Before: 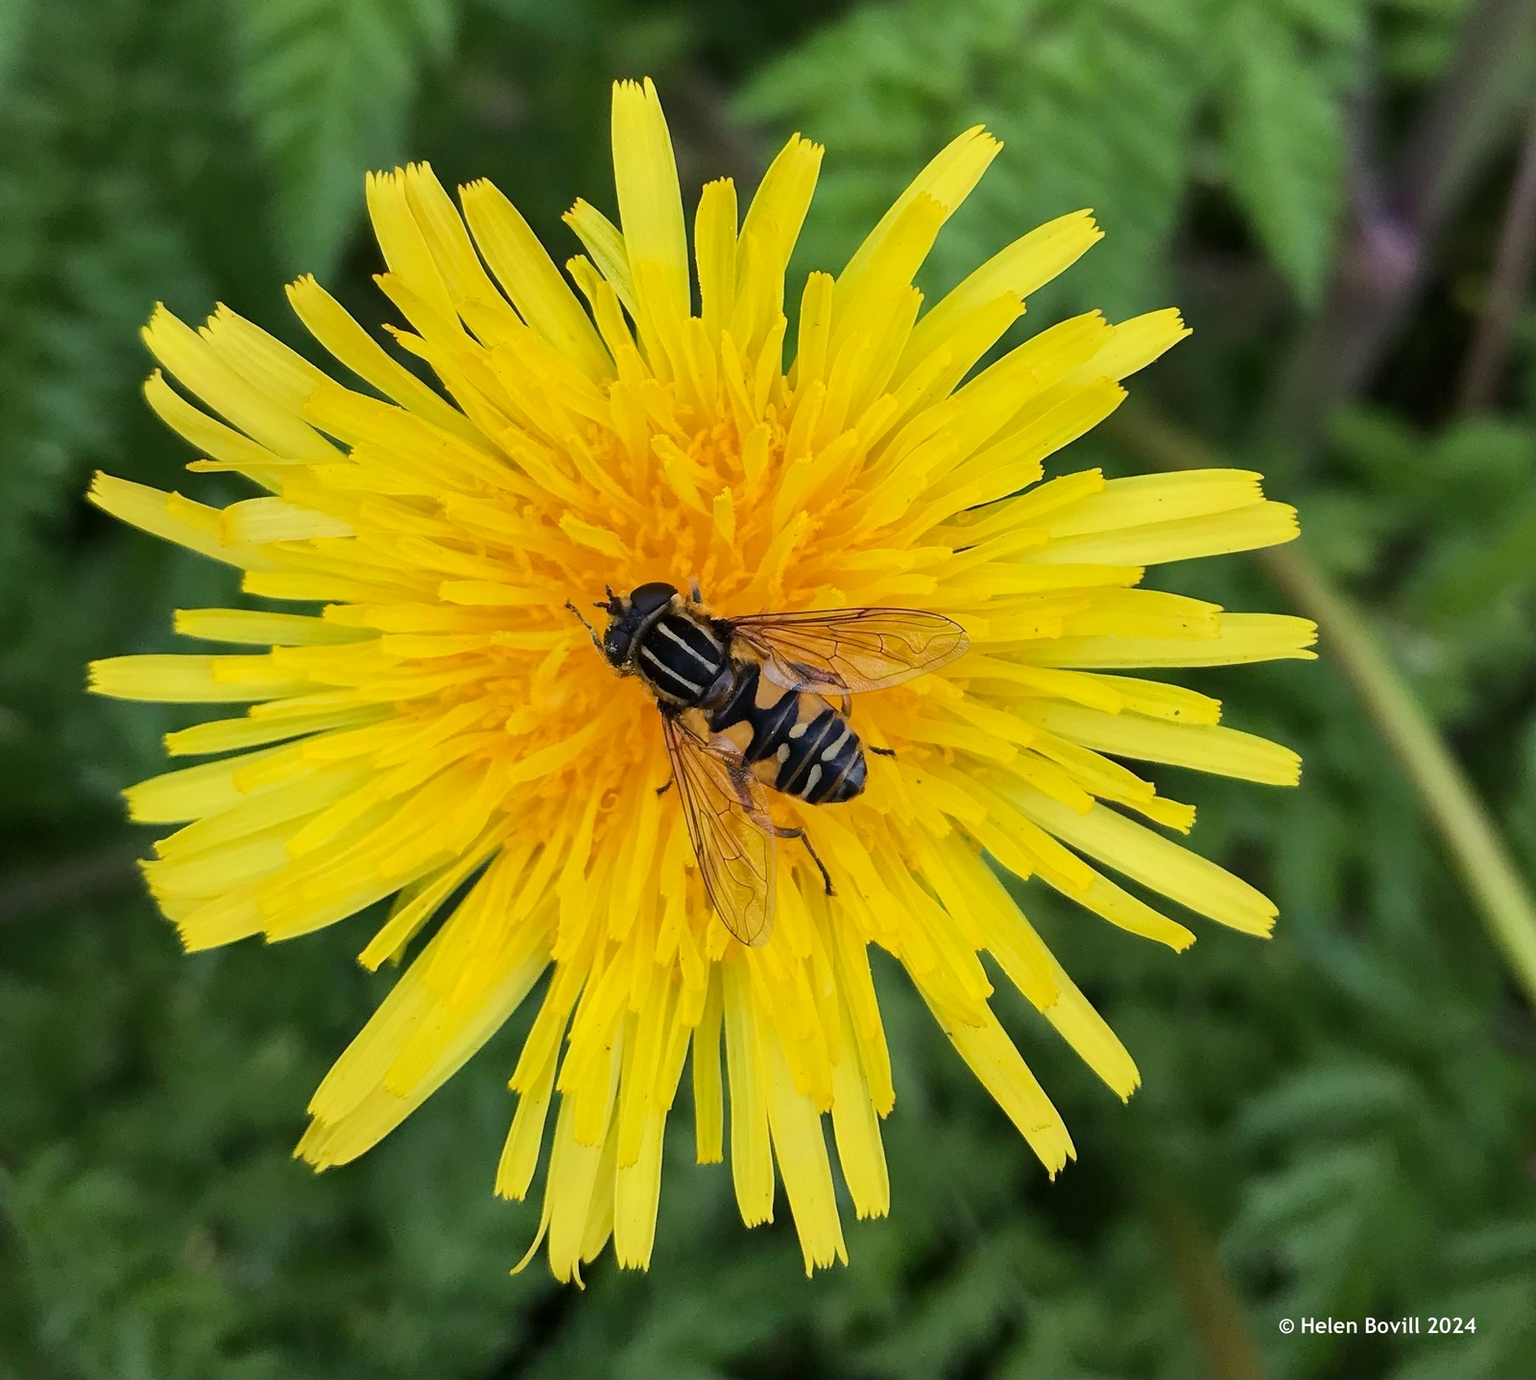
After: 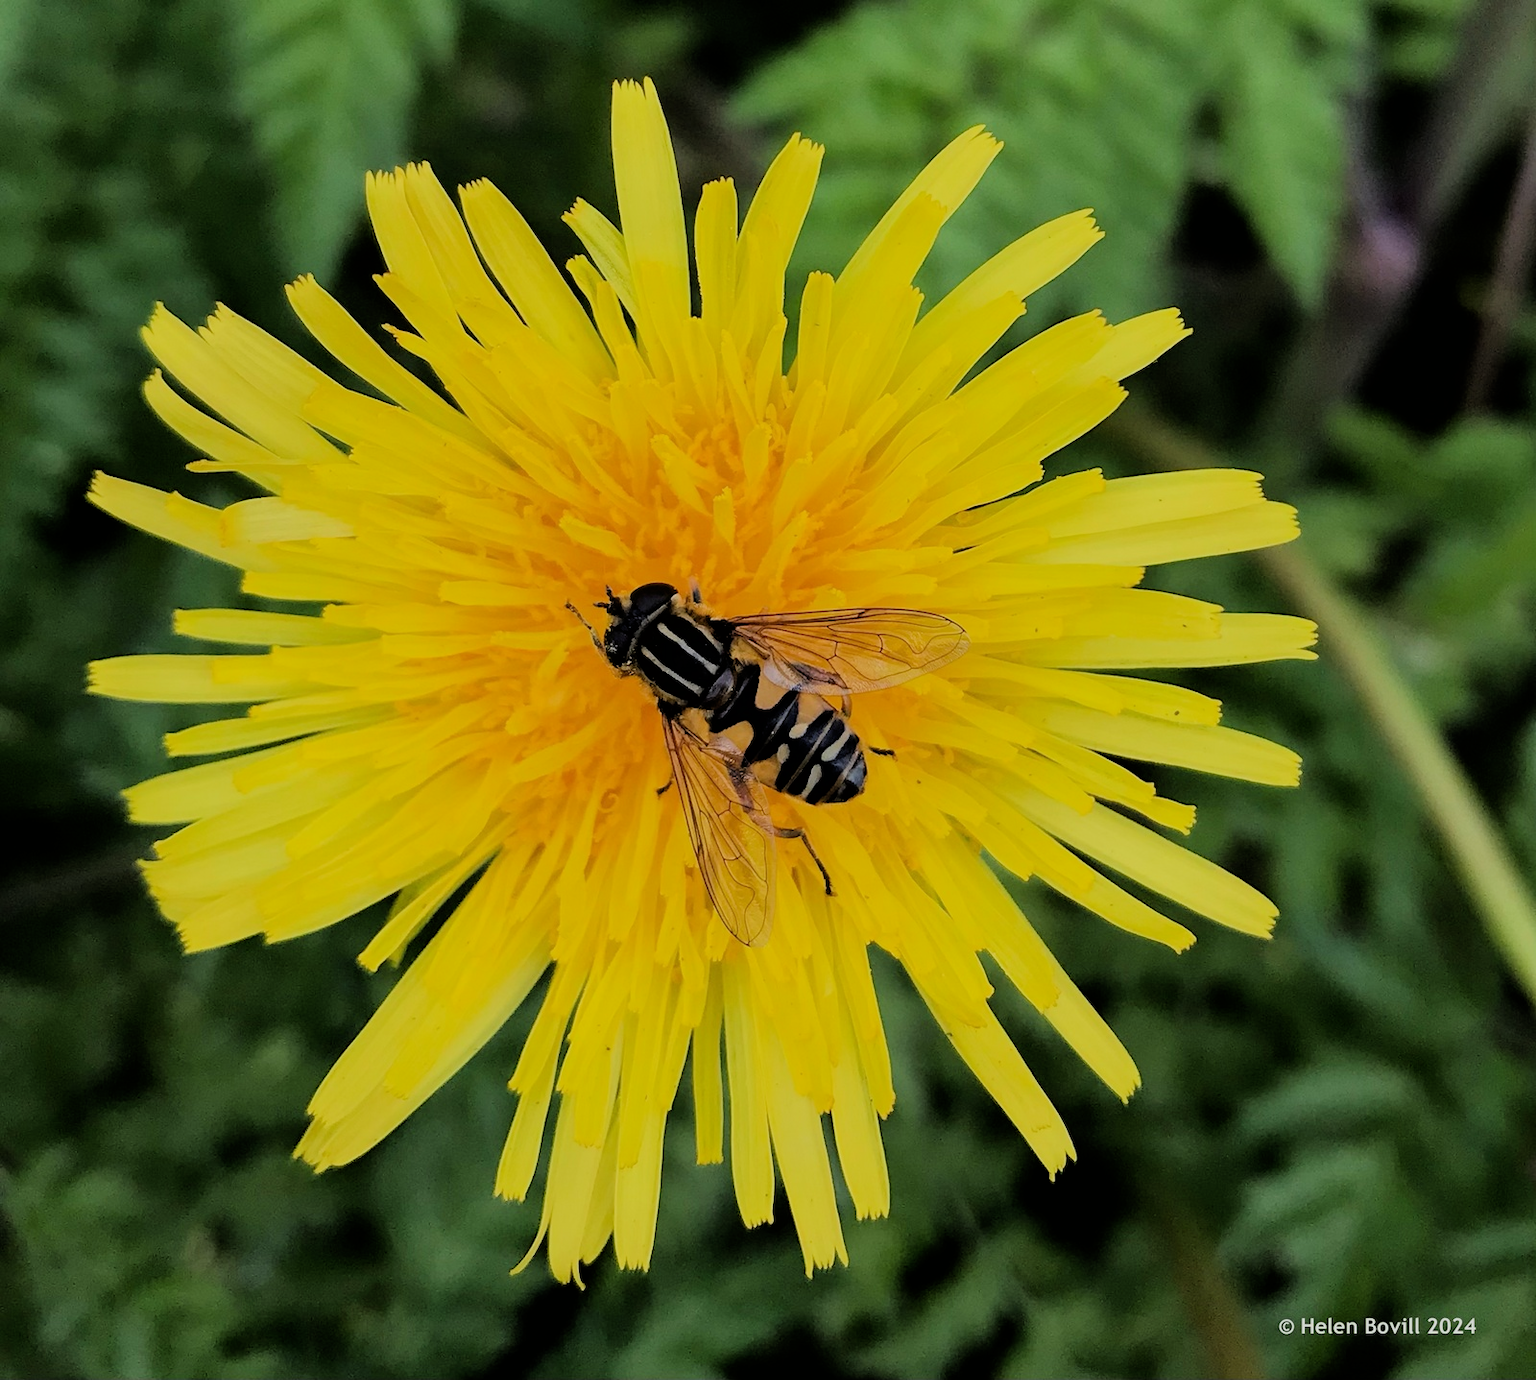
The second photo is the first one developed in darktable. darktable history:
filmic rgb: black relative exposure -4.69 EV, white relative exposure 4.8 EV, hardness 2.35, latitude 35.93%, contrast 1.046, highlights saturation mix 1.04%, shadows ↔ highlights balance 1.23%, color science v6 (2022)
